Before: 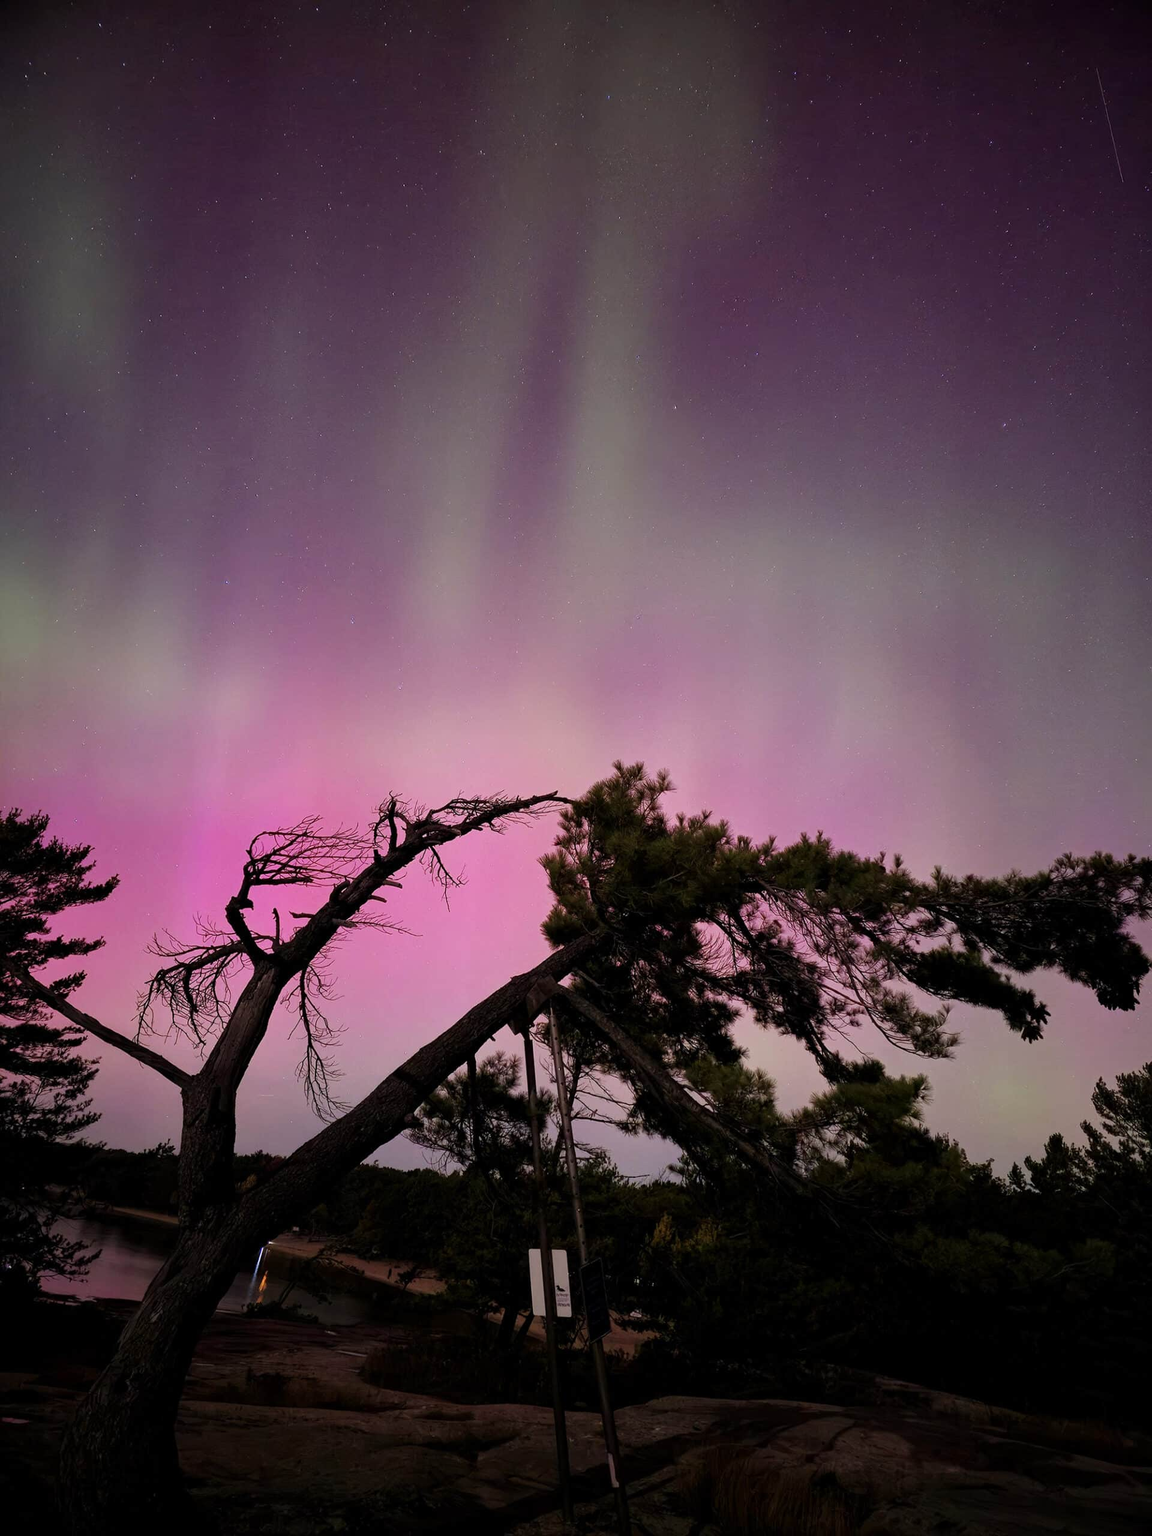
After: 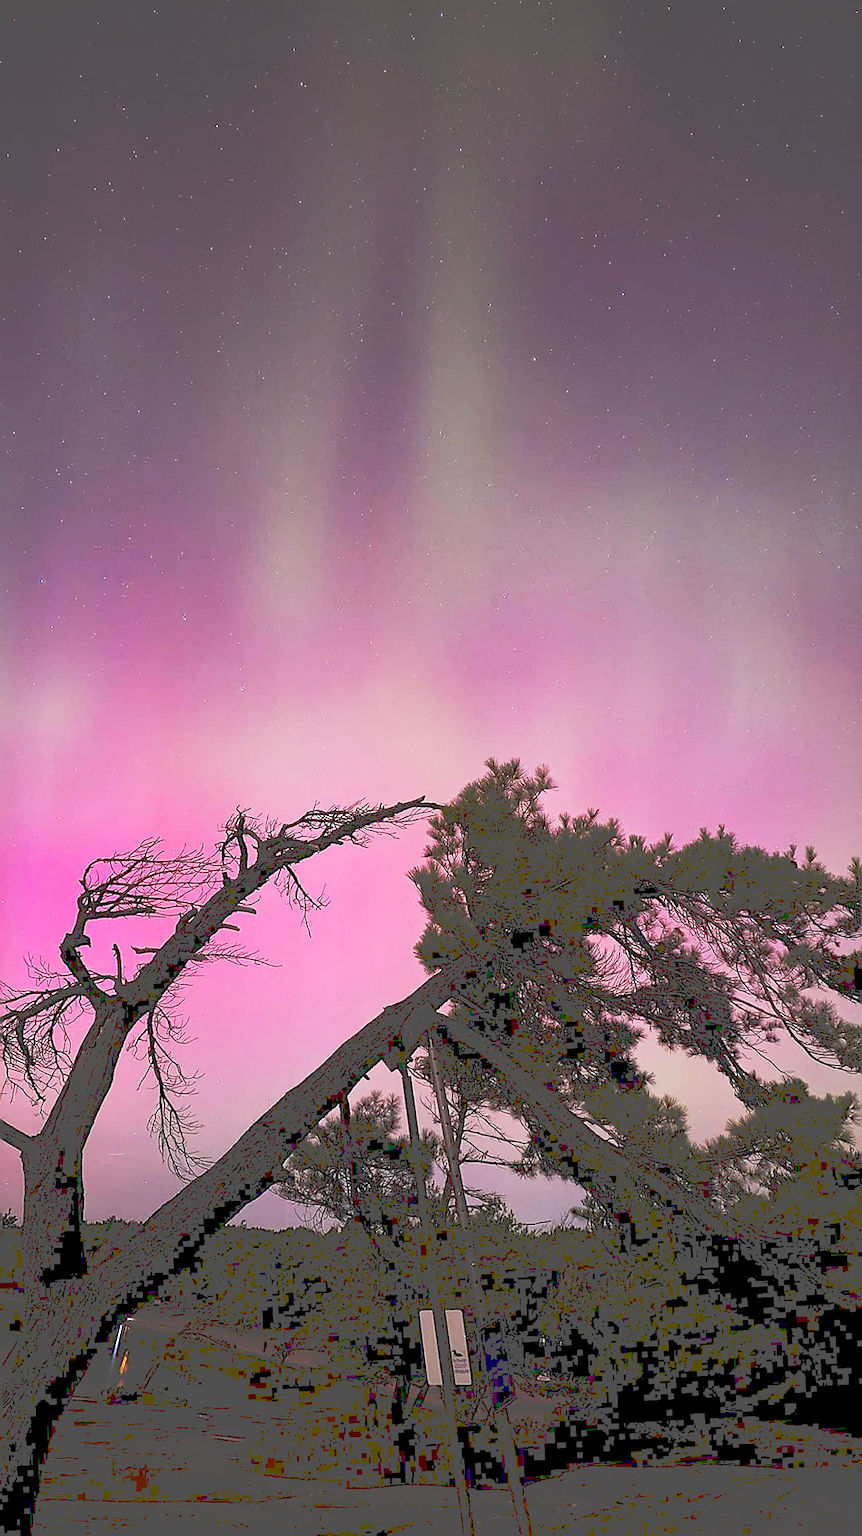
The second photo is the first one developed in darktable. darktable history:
tone curve: curves: ch0 [(0, 0) (0.003, 0.334) (0.011, 0.338) (0.025, 0.338) (0.044, 0.338) (0.069, 0.339) (0.1, 0.342) (0.136, 0.343) (0.177, 0.349) (0.224, 0.36) (0.277, 0.385) (0.335, 0.42) (0.399, 0.465) (0.468, 0.535) (0.543, 0.632) (0.623, 0.73) (0.709, 0.814) (0.801, 0.879) (0.898, 0.935) (1, 1)], preserve colors none
rotate and perspective: rotation -3°, crop left 0.031, crop right 0.968, crop top 0.07, crop bottom 0.93
crop and rotate: left 15.754%, right 17.579%
sharpen: radius 1.4, amount 1.25, threshold 0.7
